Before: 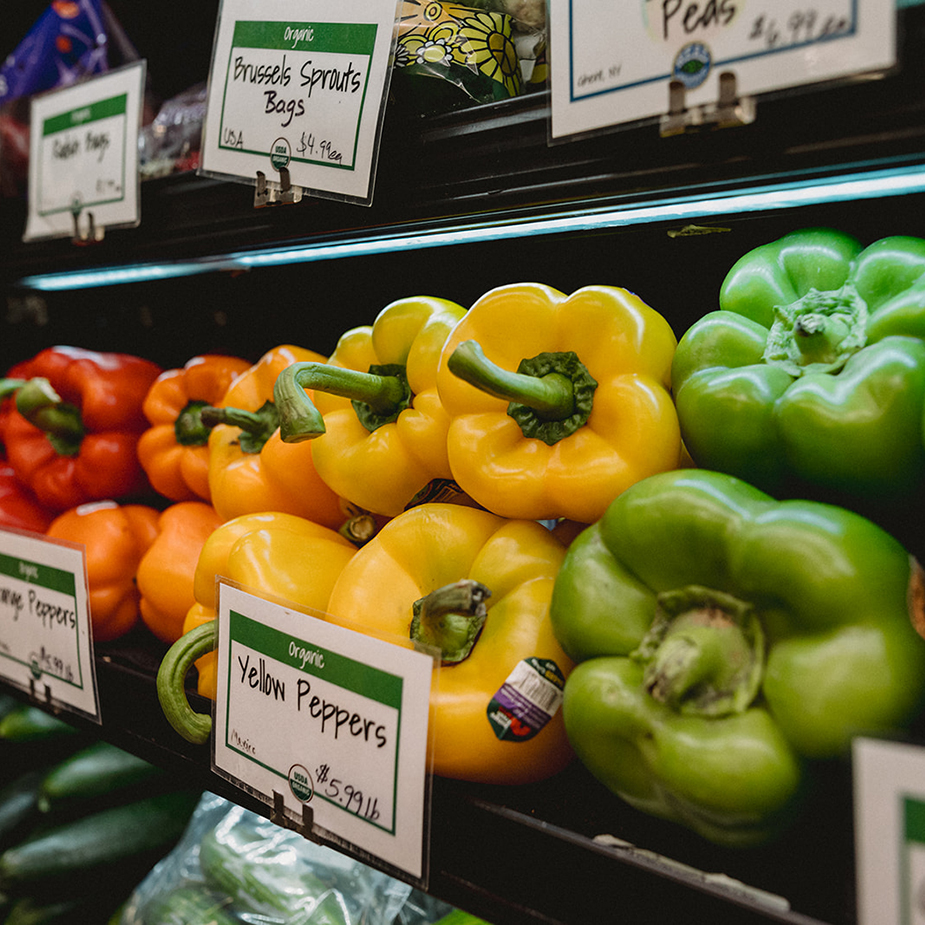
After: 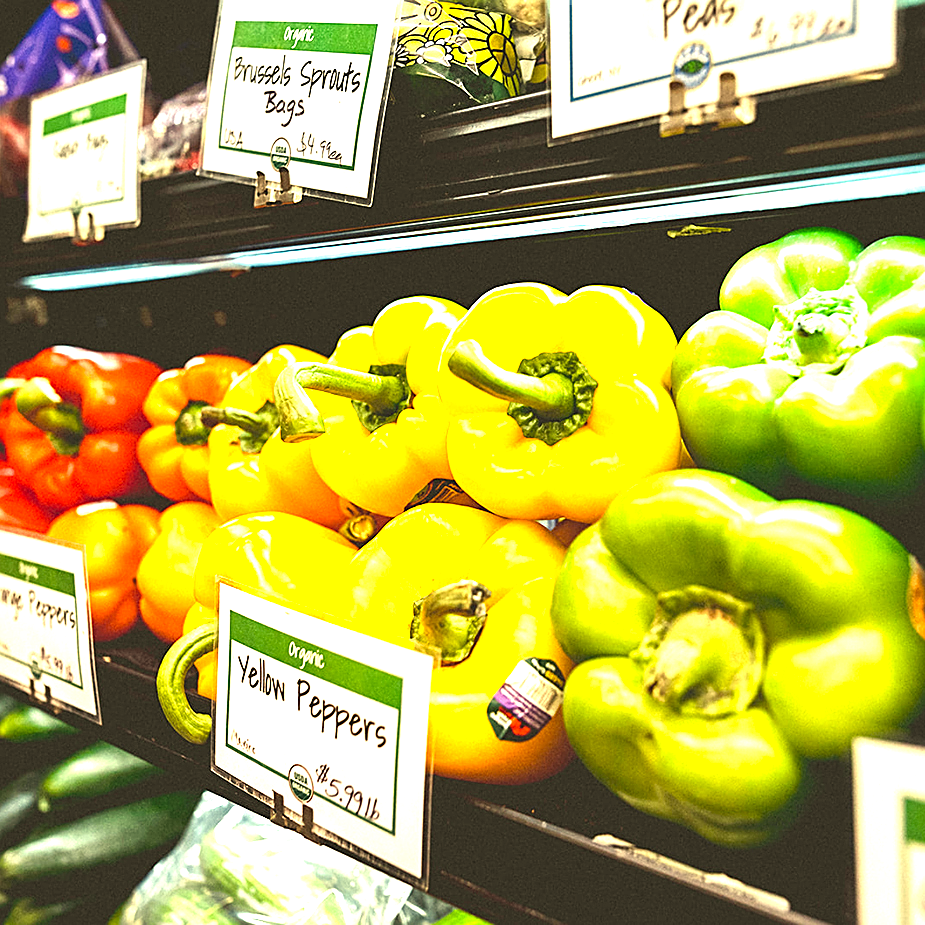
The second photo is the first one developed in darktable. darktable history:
color correction: highlights a* 2.72, highlights b* 22.8
sharpen: on, module defaults
exposure: black level correction 0, exposure 2.327 EV, compensate exposure bias true, compensate highlight preservation false
